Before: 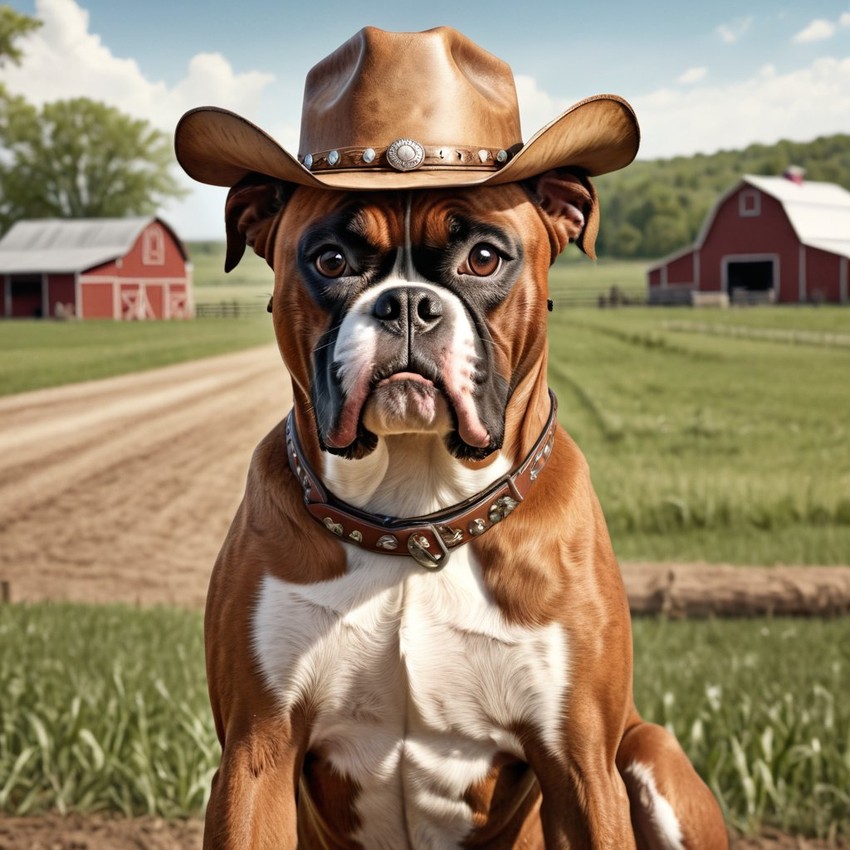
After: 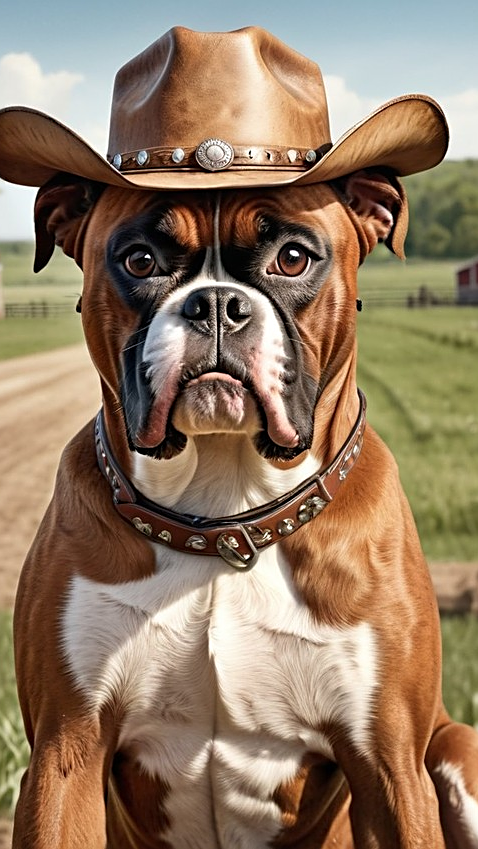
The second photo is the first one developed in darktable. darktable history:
sharpen: on, module defaults
crop and rotate: left 22.516%, right 21.234%
